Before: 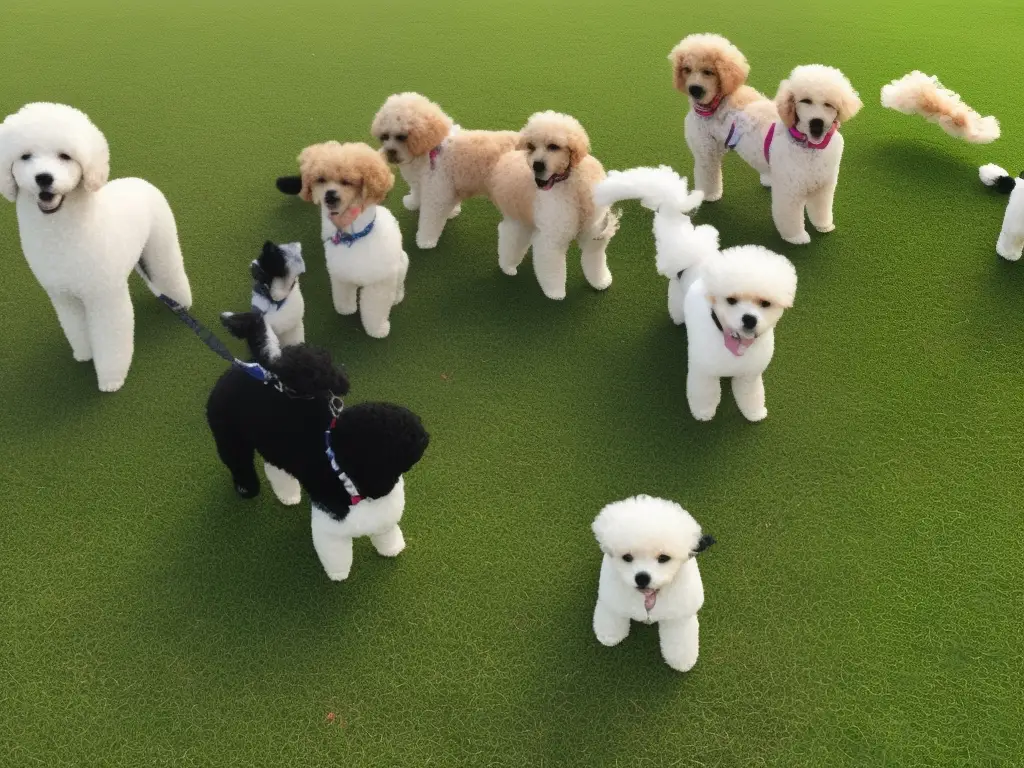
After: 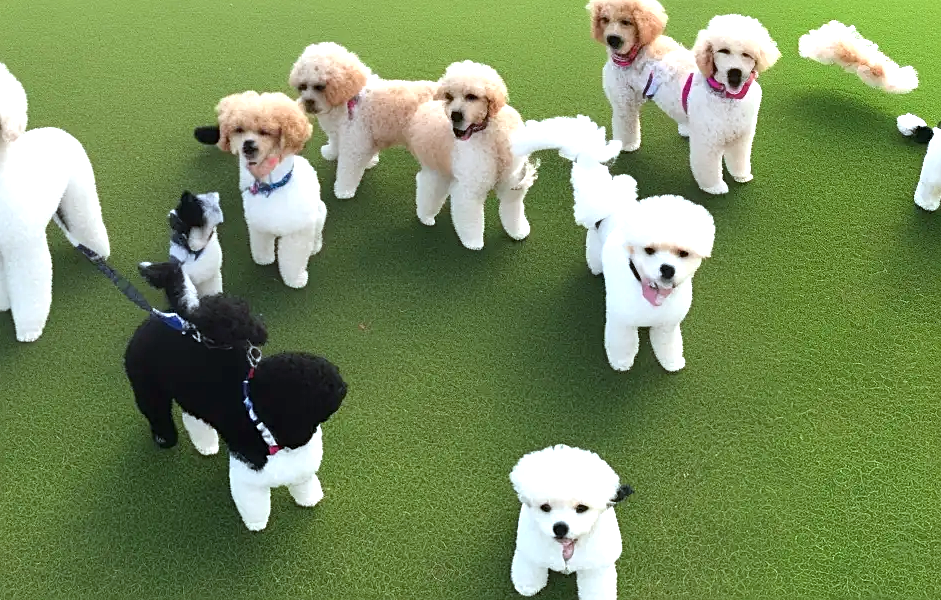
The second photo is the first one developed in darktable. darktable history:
color correction: highlights a* -3.91, highlights b* -10.76
exposure: black level correction 0.001, exposure 0.674 EV, compensate highlight preservation false
crop: left 8.098%, top 6.562%, bottom 15.212%
sharpen: on, module defaults
